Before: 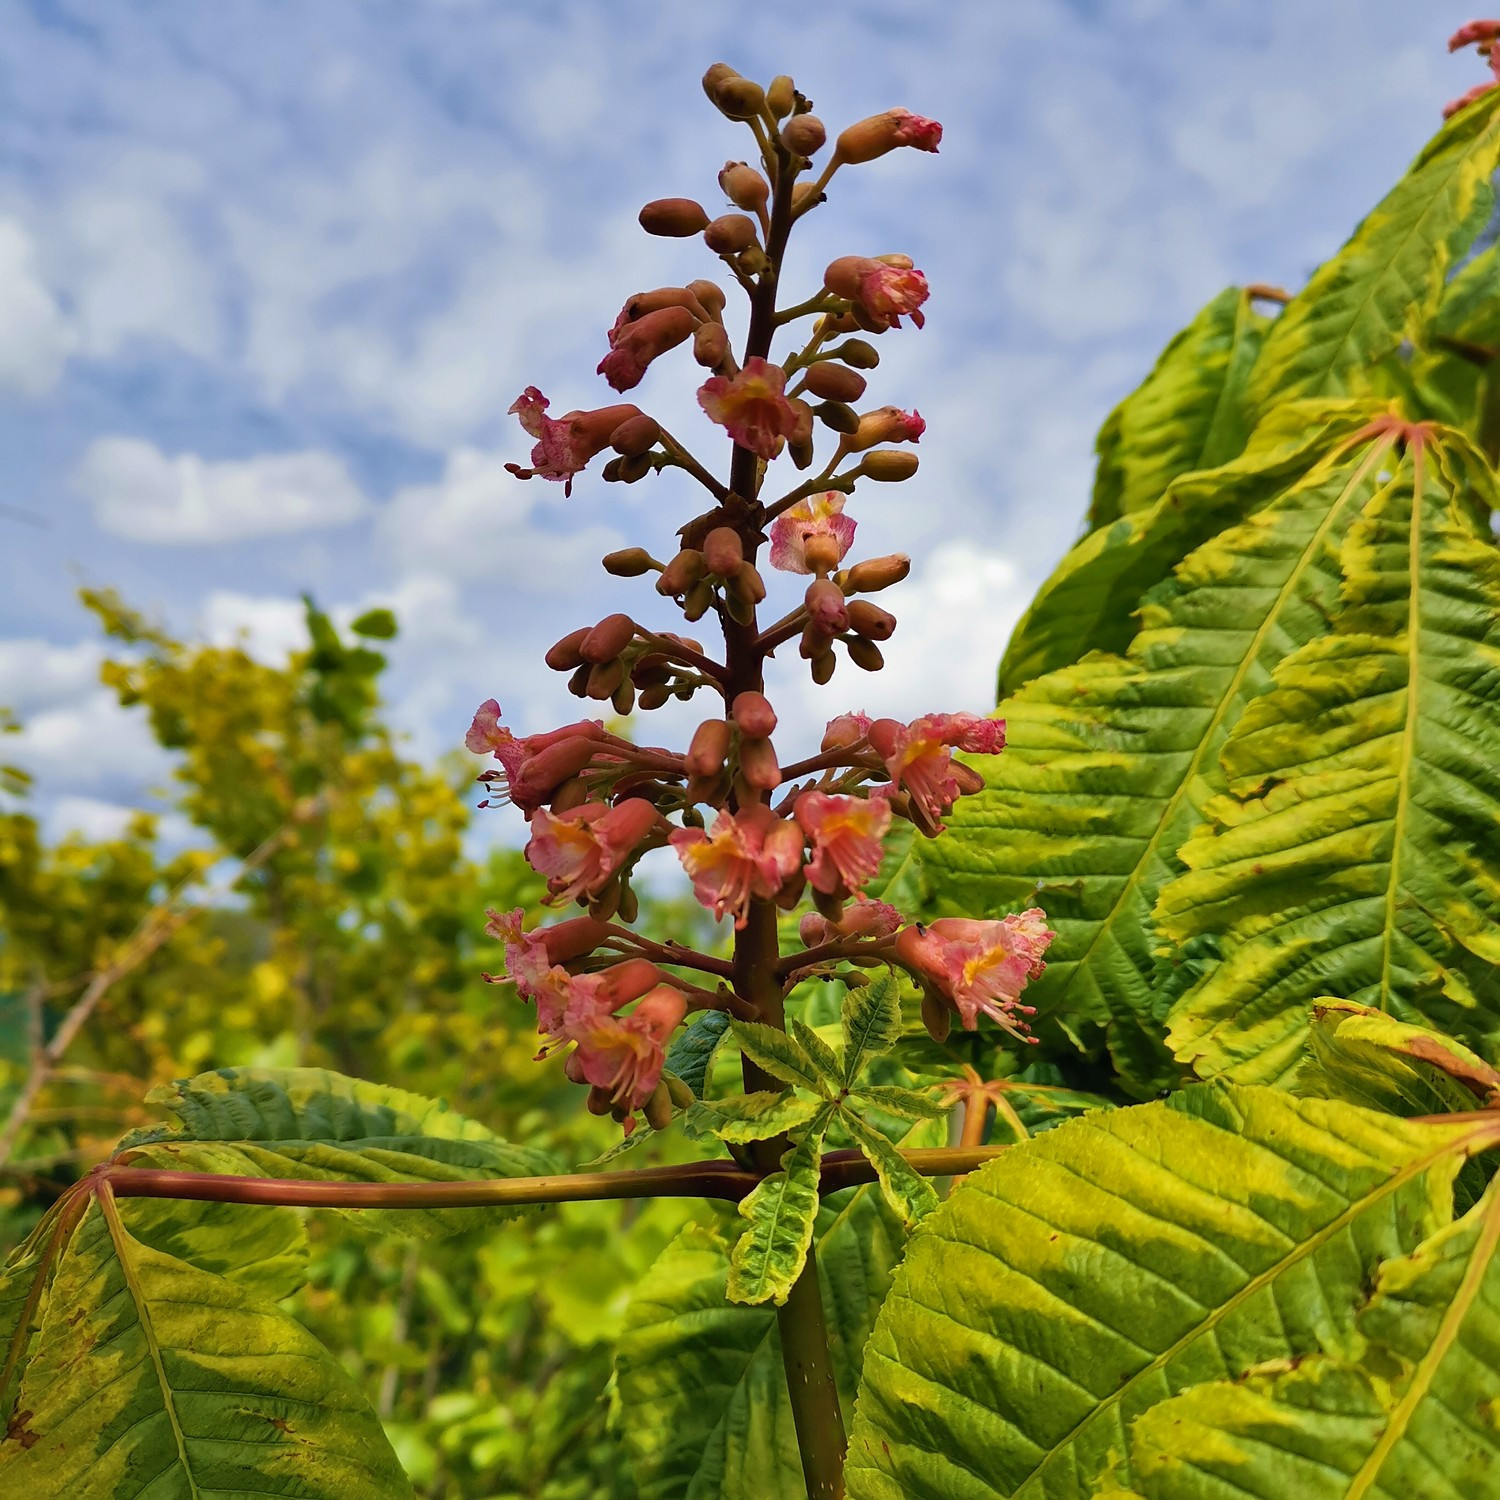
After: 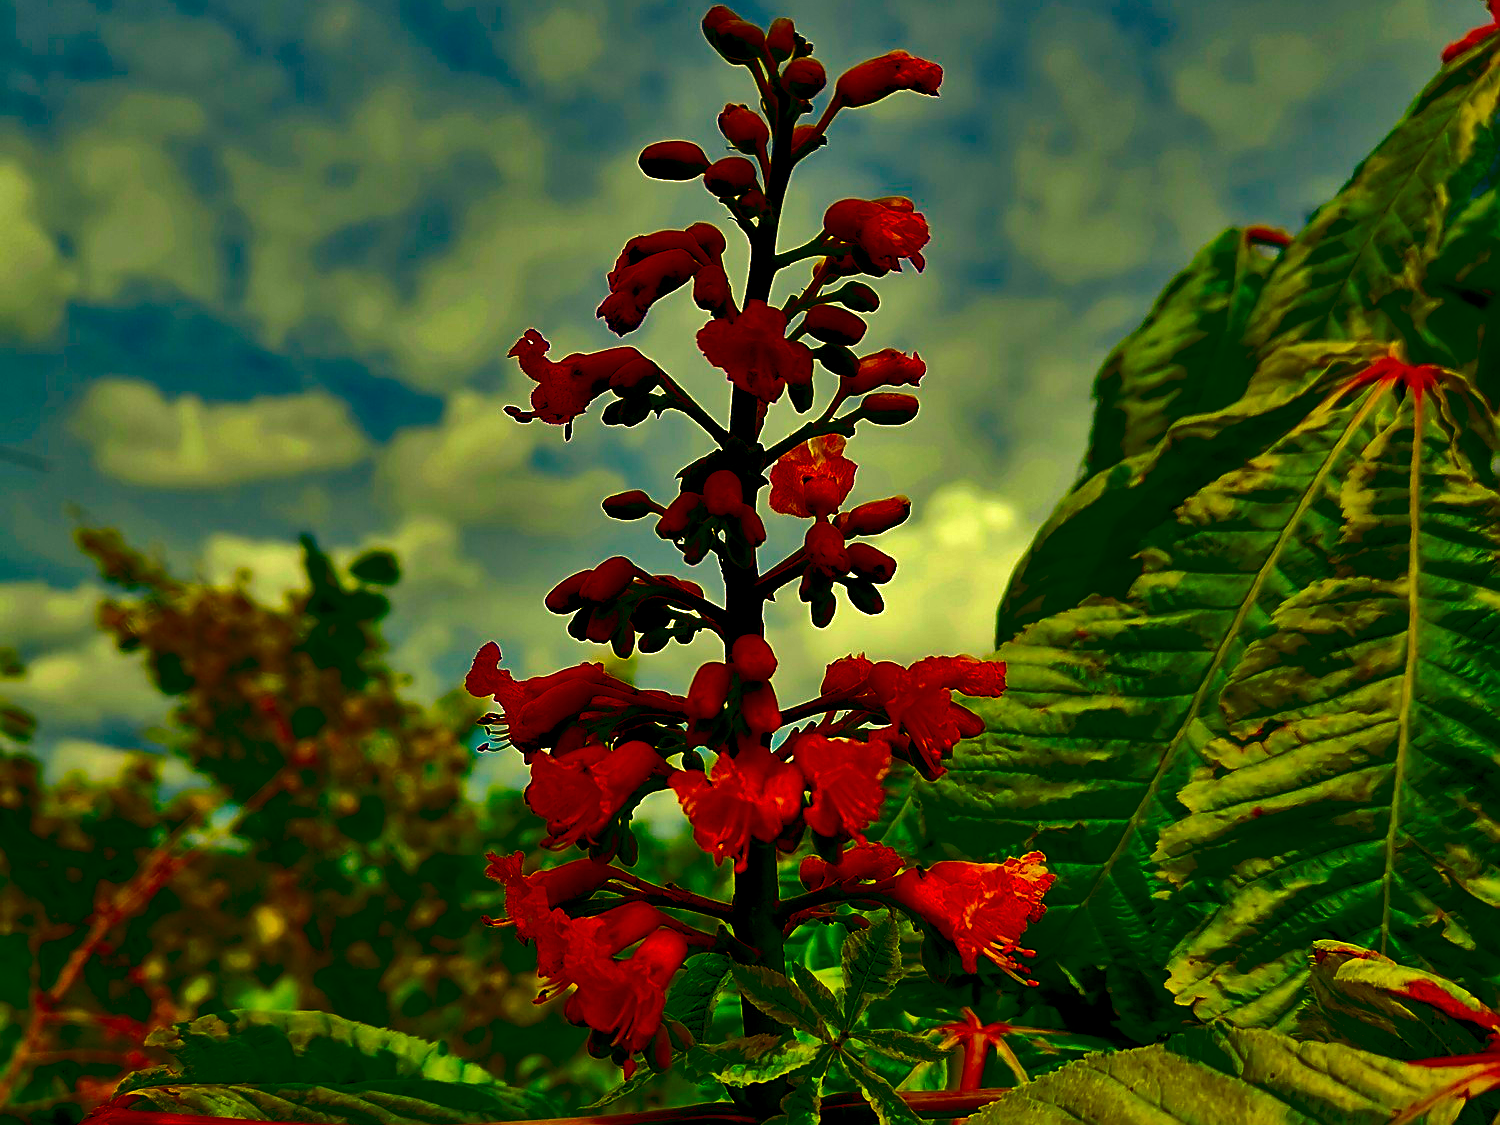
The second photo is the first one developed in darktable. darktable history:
sharpen: on, module defaults
exposure: black level correction 0.007, exposure 0.093 EV, compensate highlight preservation false
white balance: emerald 1
color balance: mode lift, gamma, gain (sRGB), lift [1, 0.69, 1, 1], gamma [1, 1.482, 1, 1], gain [1, 1, 1, 0.802]
color balance rgb: perceptual saturation grading › global saturation 25%, global vibrance 20%
shadows and highlights: shadows 37.27, highlights -28.18, soften with gaussian
contrast brightness saturation: brightness -1, saturation 1
crop: top 3.857%, bottom 21.132%
